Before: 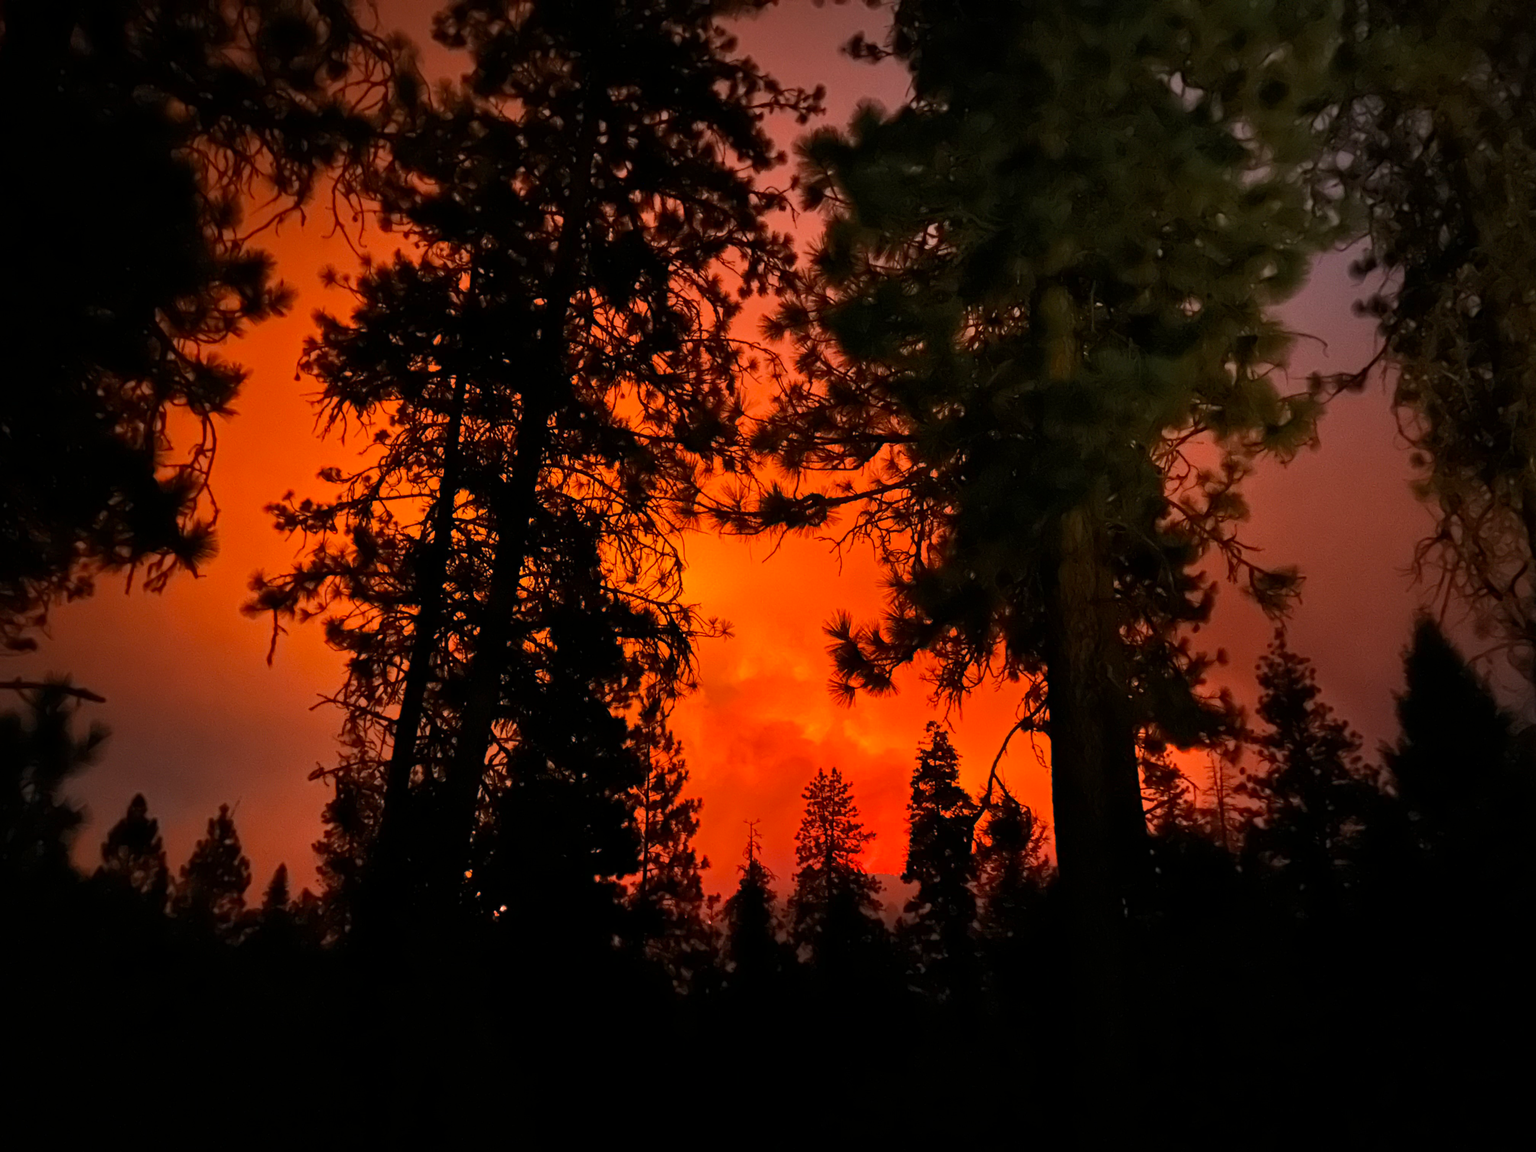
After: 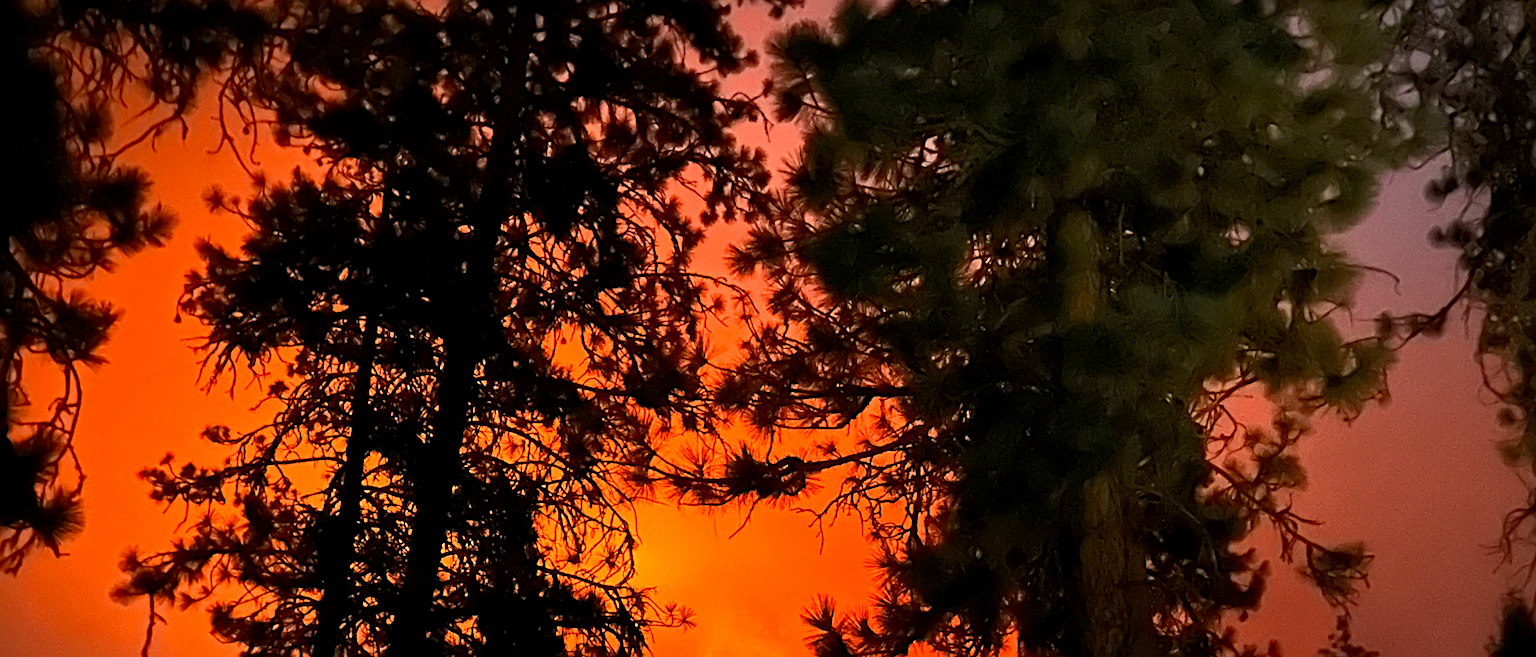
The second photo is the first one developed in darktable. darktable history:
crop and rotate: left 9.622%, top 9.503%, right 6.037%, bottom 42.336%
exposure: black level correction 0.001, exposure 0.499 EV, compensate highlight preservation false
sharpen: radius 3.104
